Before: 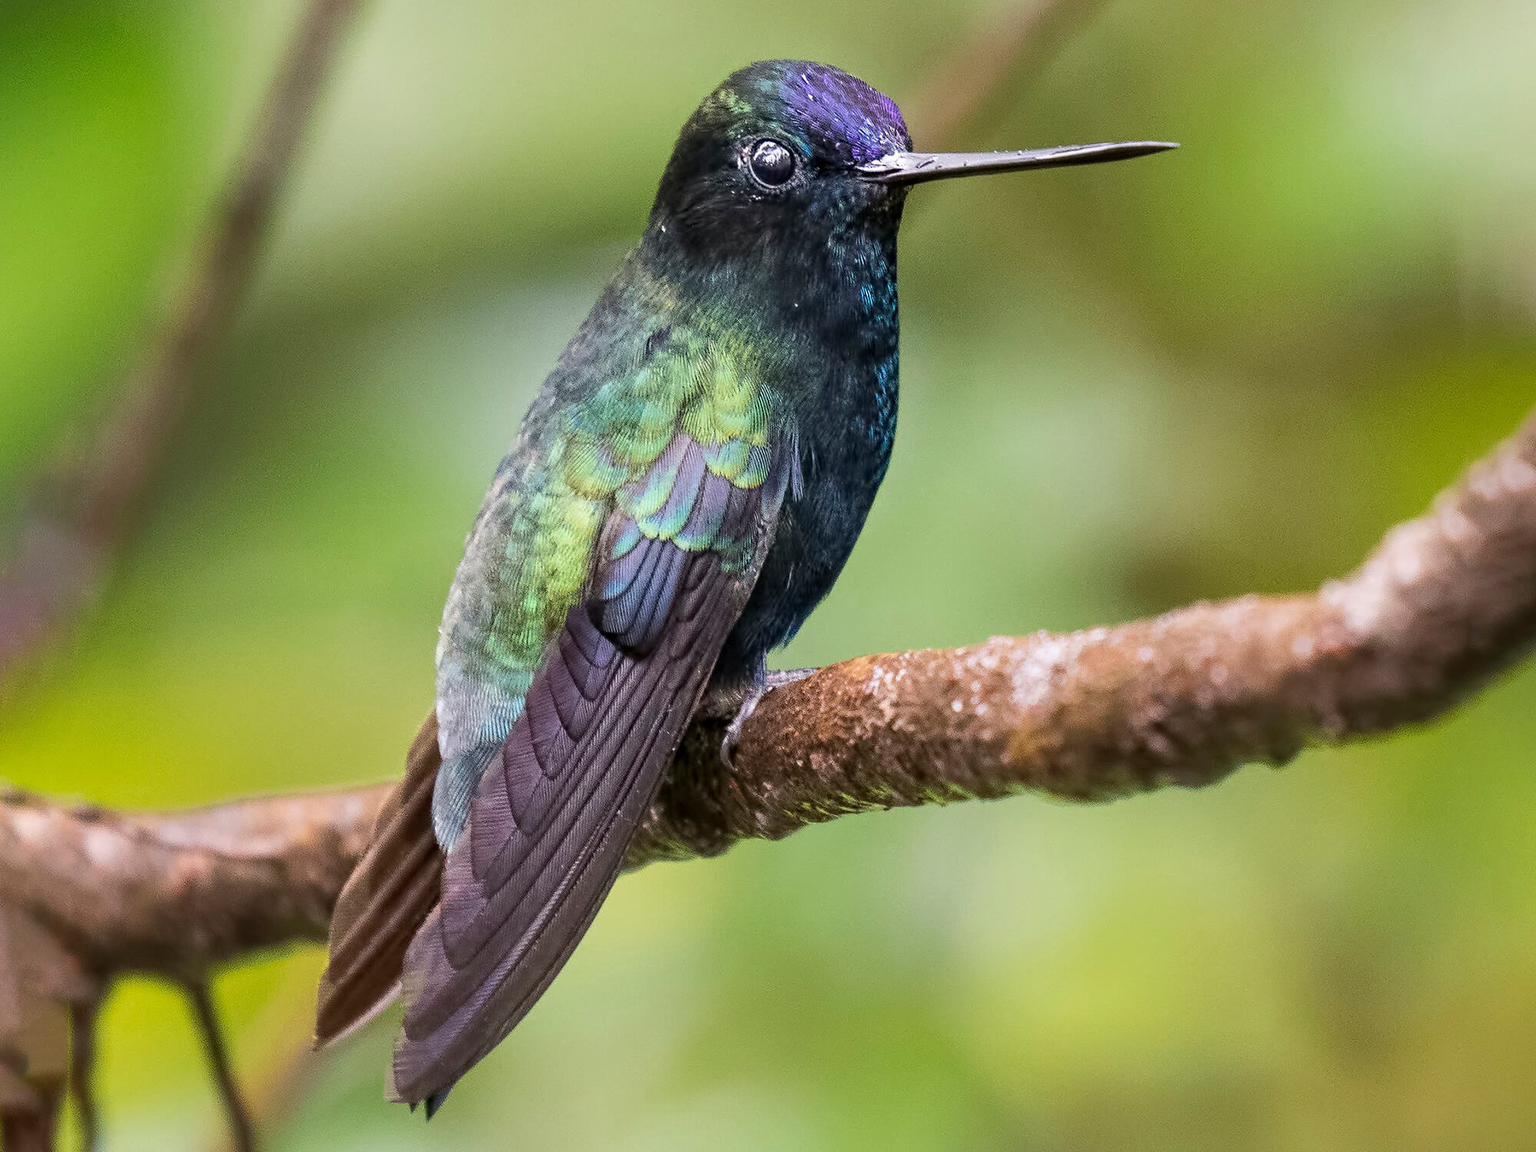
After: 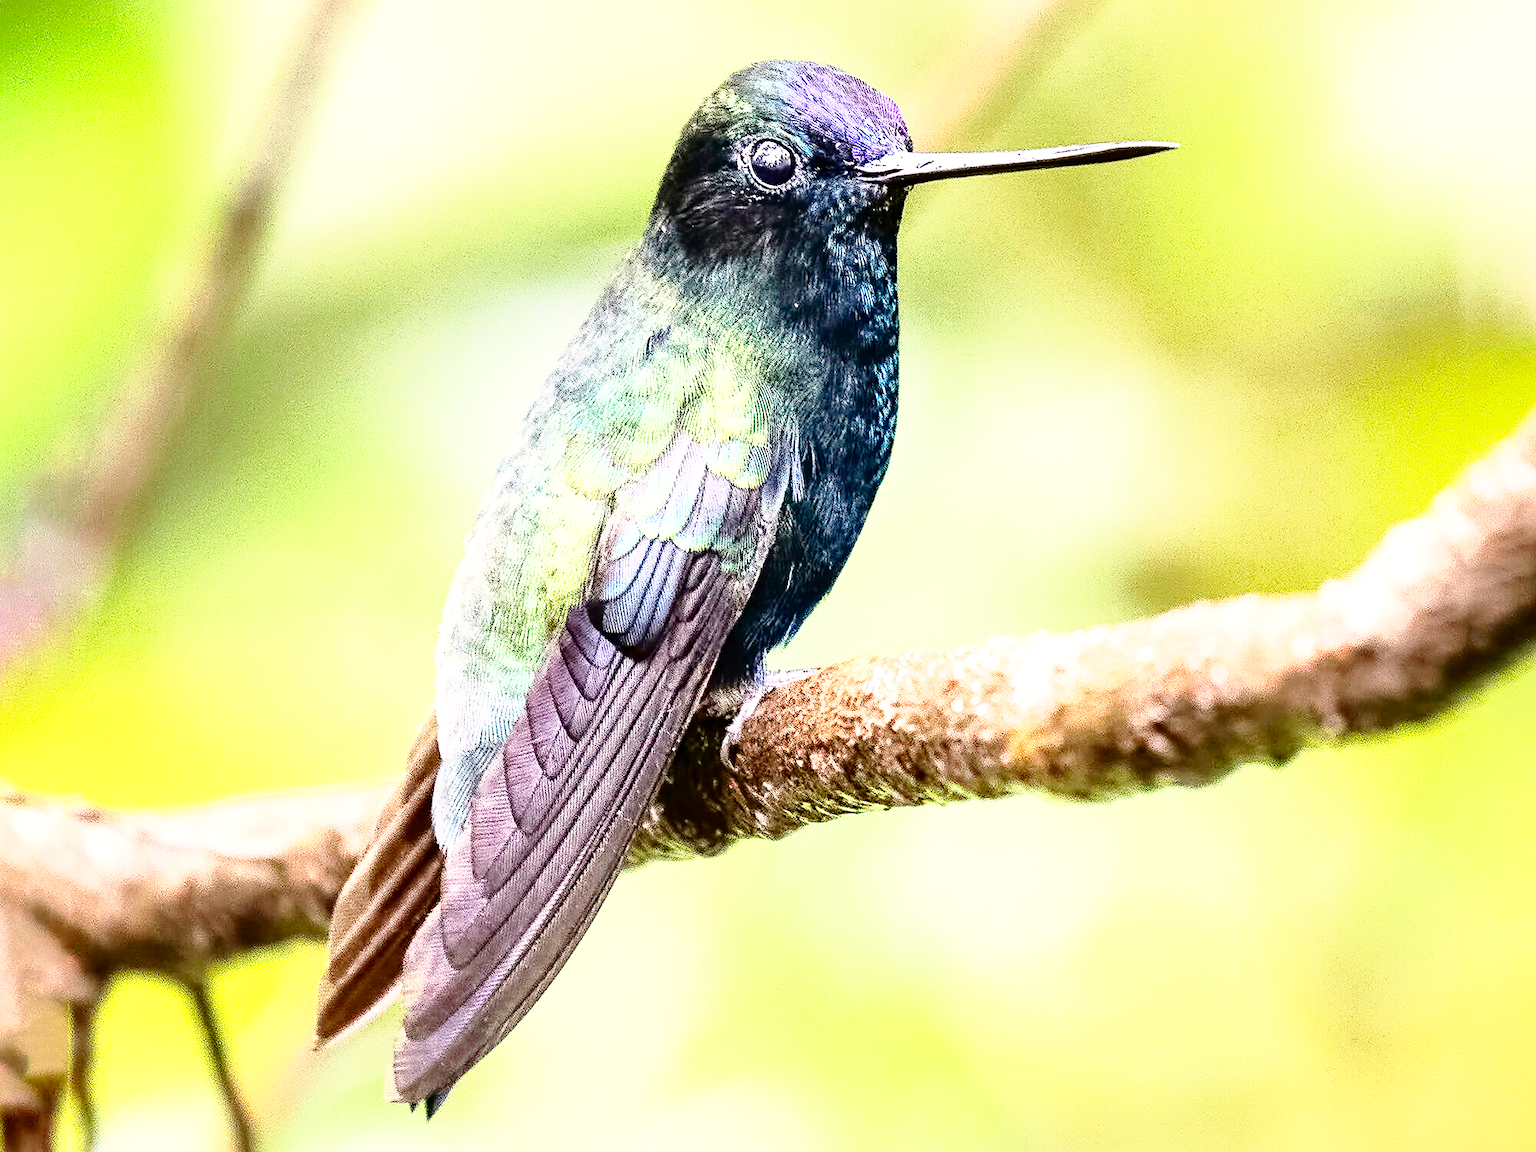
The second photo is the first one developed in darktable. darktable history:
exposure: black level correction 0, exposure 1.103 EV, compensate exposure bias true, compensate highlight preservation false
tone curve: curves: ch0 [(0, 0) (0.003, 0.004) (0.011, 0.008) (0.025, 0.012) (0.044, 0.02) (0.069, 0.028) (0.1, 0.034) (0.136, 0.059) (0.177, 0.1) (0.224, 0.151) (0.277, 0.203) (0.335, 0.266) (0.399, 0.344) (0.468, 0.414) (0.543, 0.507) (0.623, 0.602) (0.709, 0.704) (0.801, 0.804) (0.898, 0.927) (1, 1)], color space Lab, independent channels, preserve colors none
sharpen: on, module defaults
color correction: highlights a* 0.613, highlights b* 2.75, saturation 1.06
contrast brightness saturation: contrast 0.142
base curve: curves: ch0 [(0, 0) (0.028, 0.03) (0.121, 0.232) (0.46, 0.748) (0.859, 0.968) (1, 1)], preserve colors none
